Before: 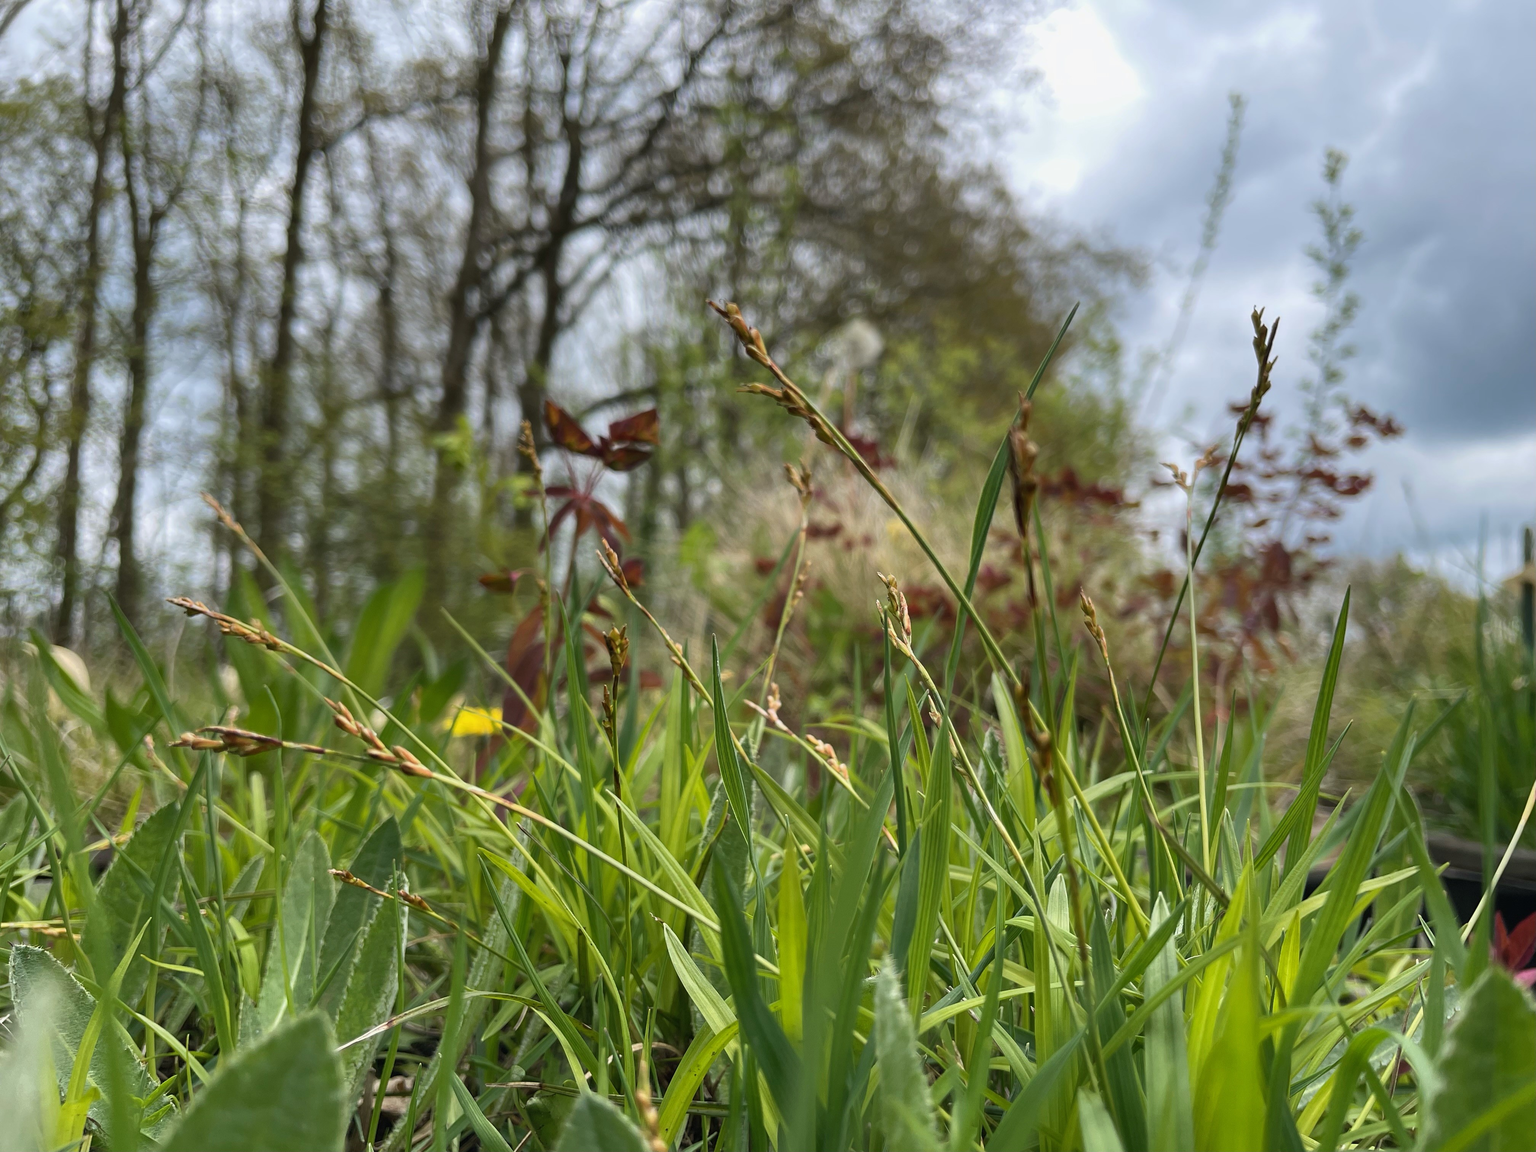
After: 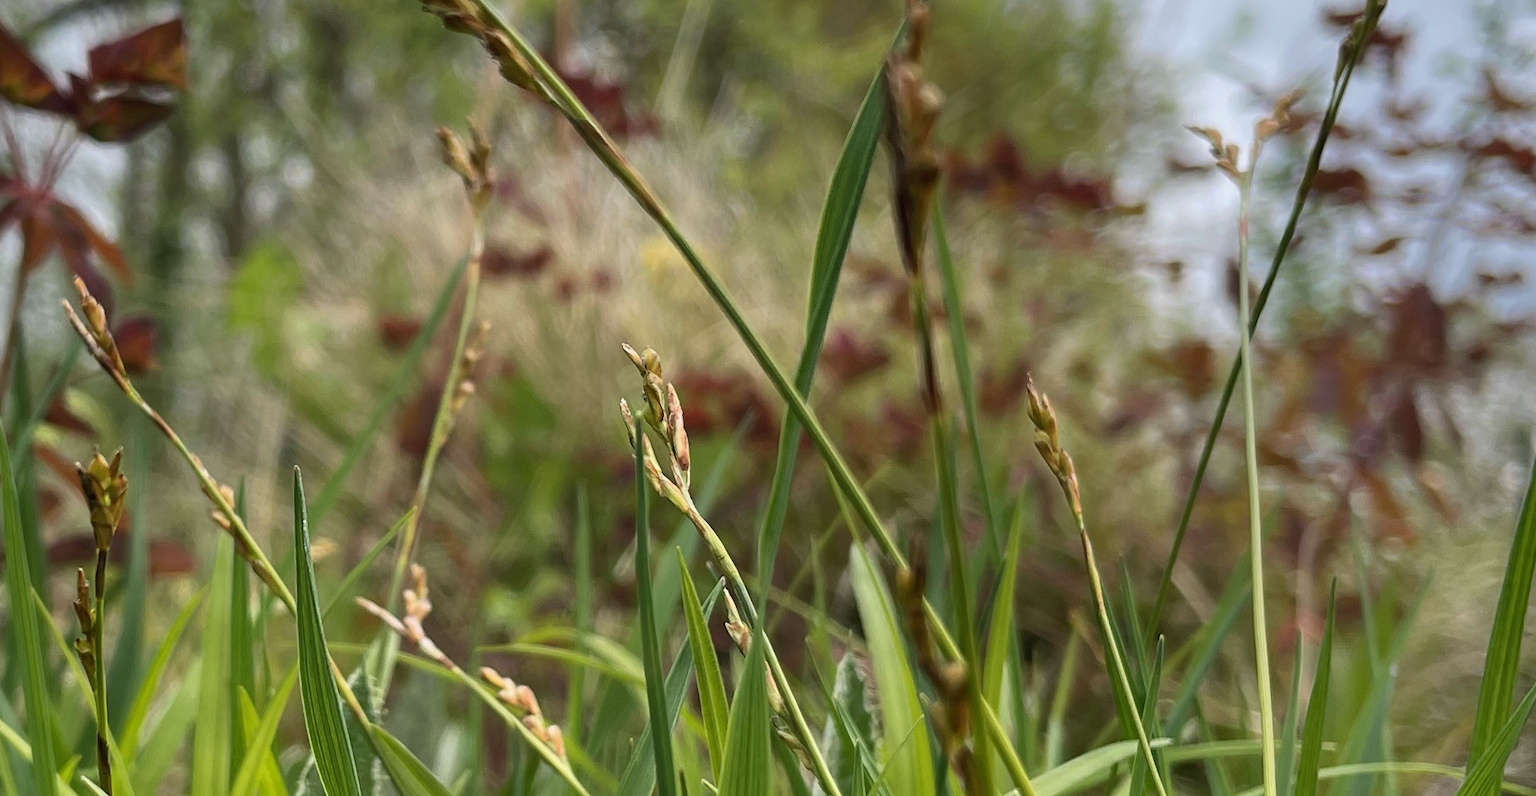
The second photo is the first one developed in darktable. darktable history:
crop: left 36.795%, top 34.7%, right 12.996%, bottom 30.566%
